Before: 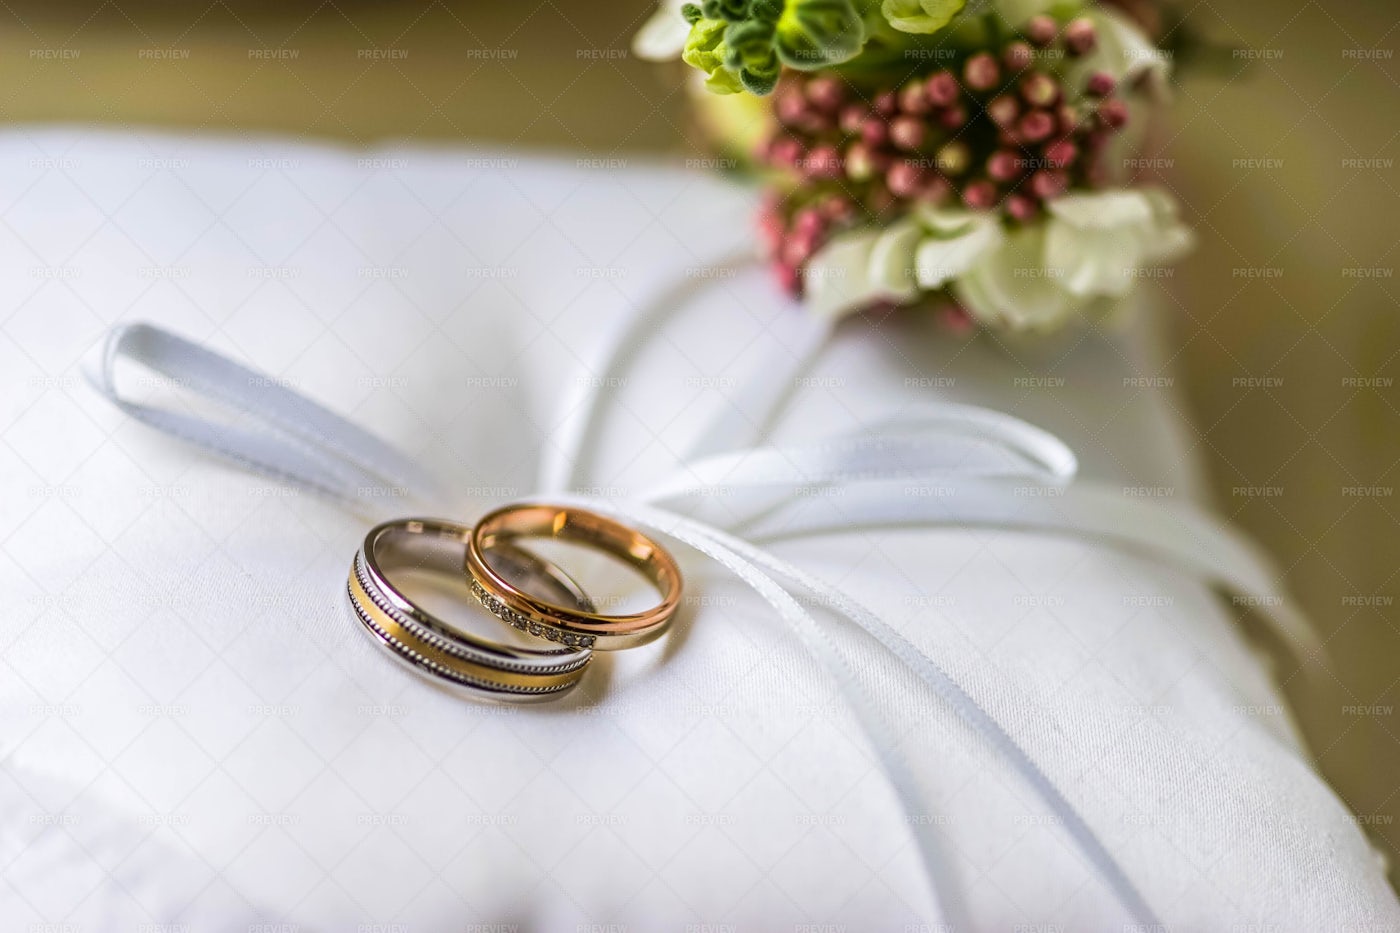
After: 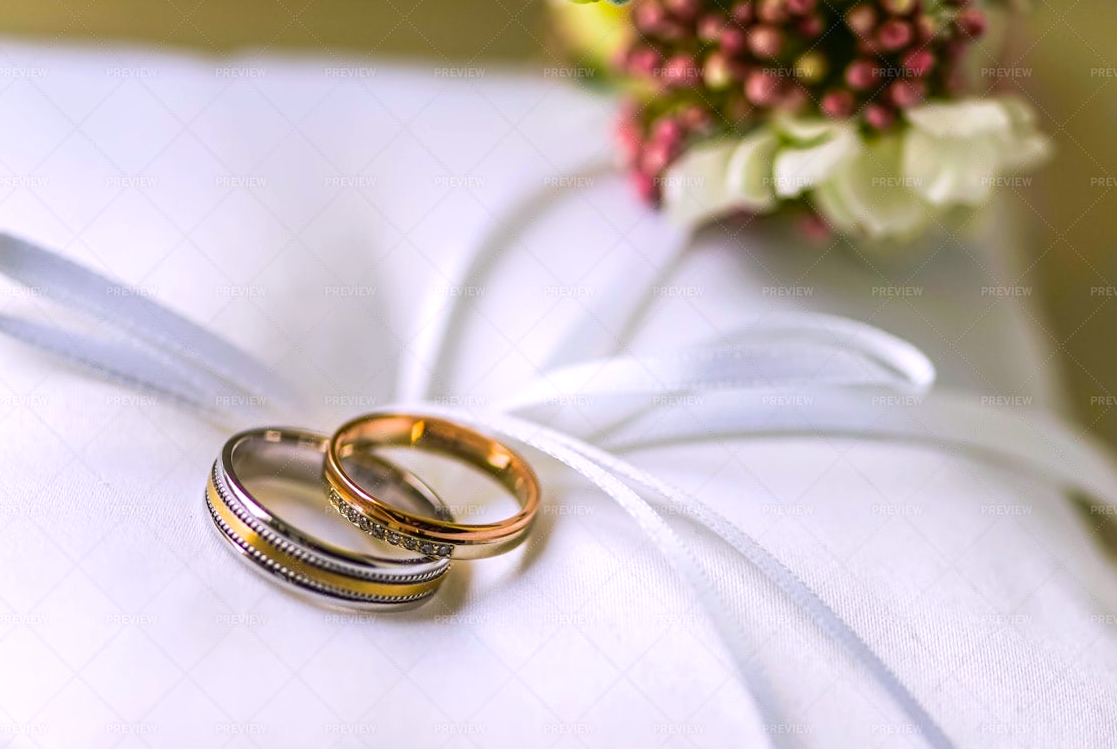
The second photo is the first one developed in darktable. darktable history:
exposure: black level correction 0, compensate highlight preservation false
crop and rotate: left 10.214%, top 9.911%, right 9.936%, bottom 9.718%
color balance rgb: shadows lift › chroma 4.076%, shadows lift › hue 253.54°, highlights gain › chroma 2.062%, highlights gain › hue 288.81°, perceptual saturation grading › global saturation 15.977%, perceptual brilliance grading › global brilliance 3.411%
